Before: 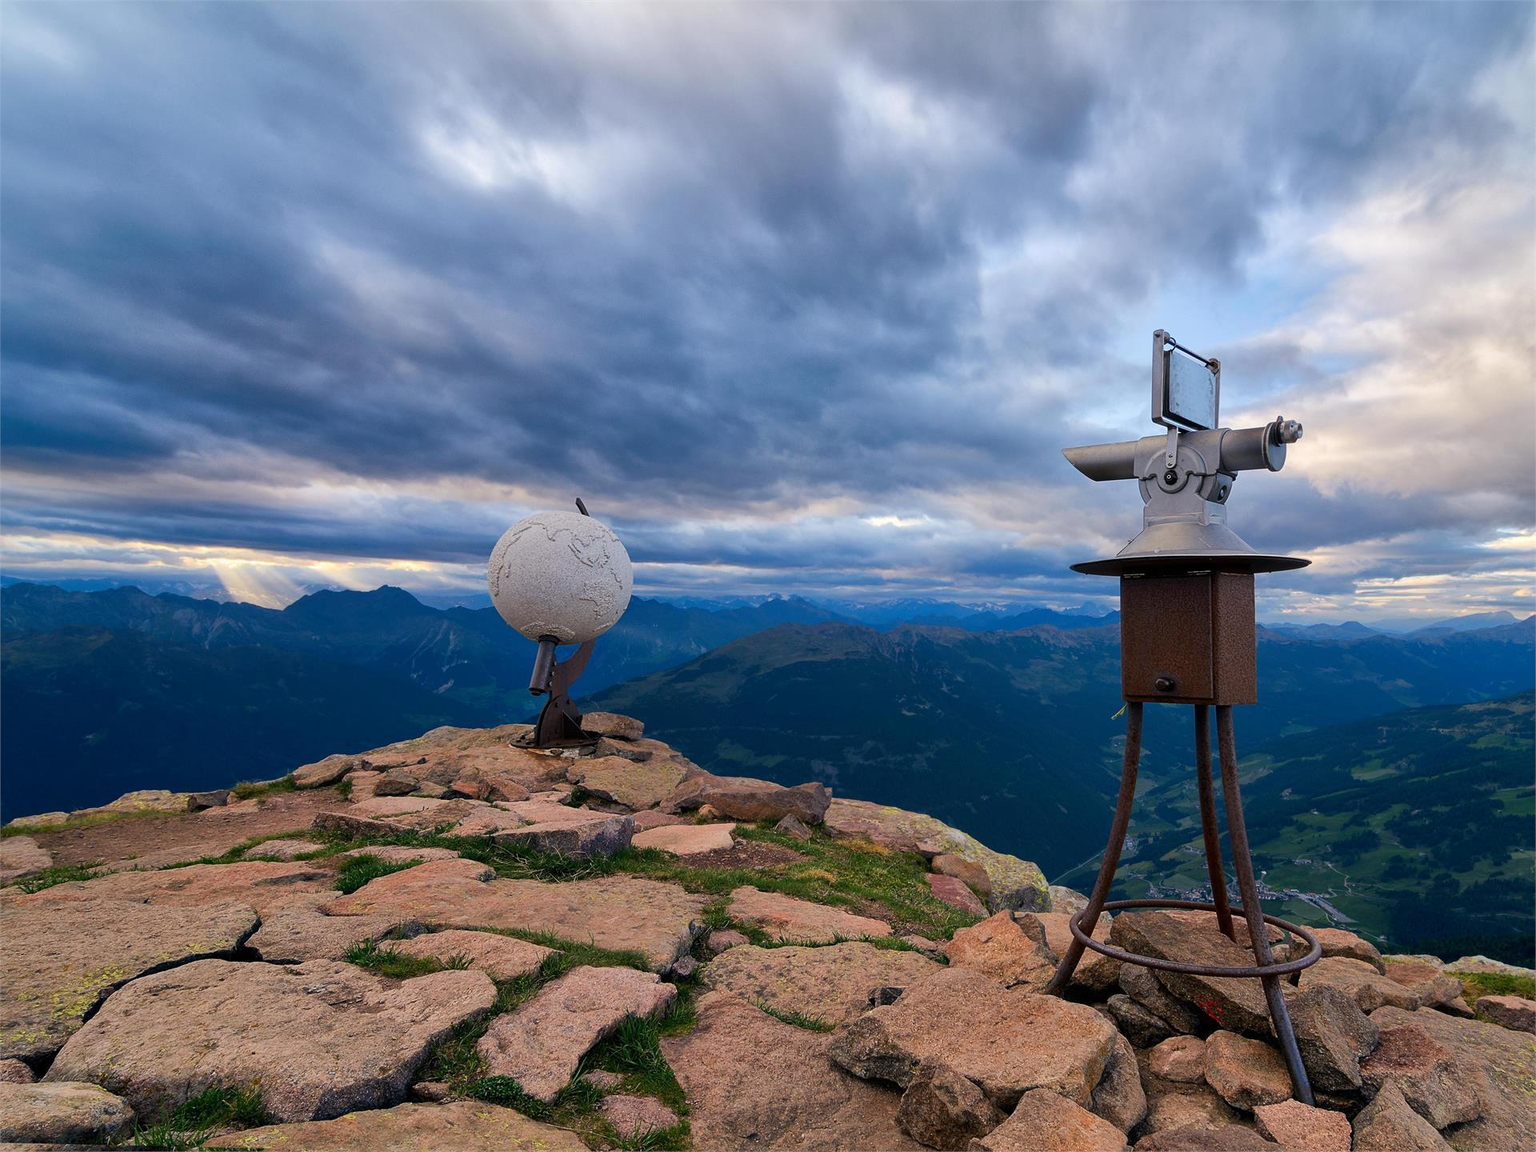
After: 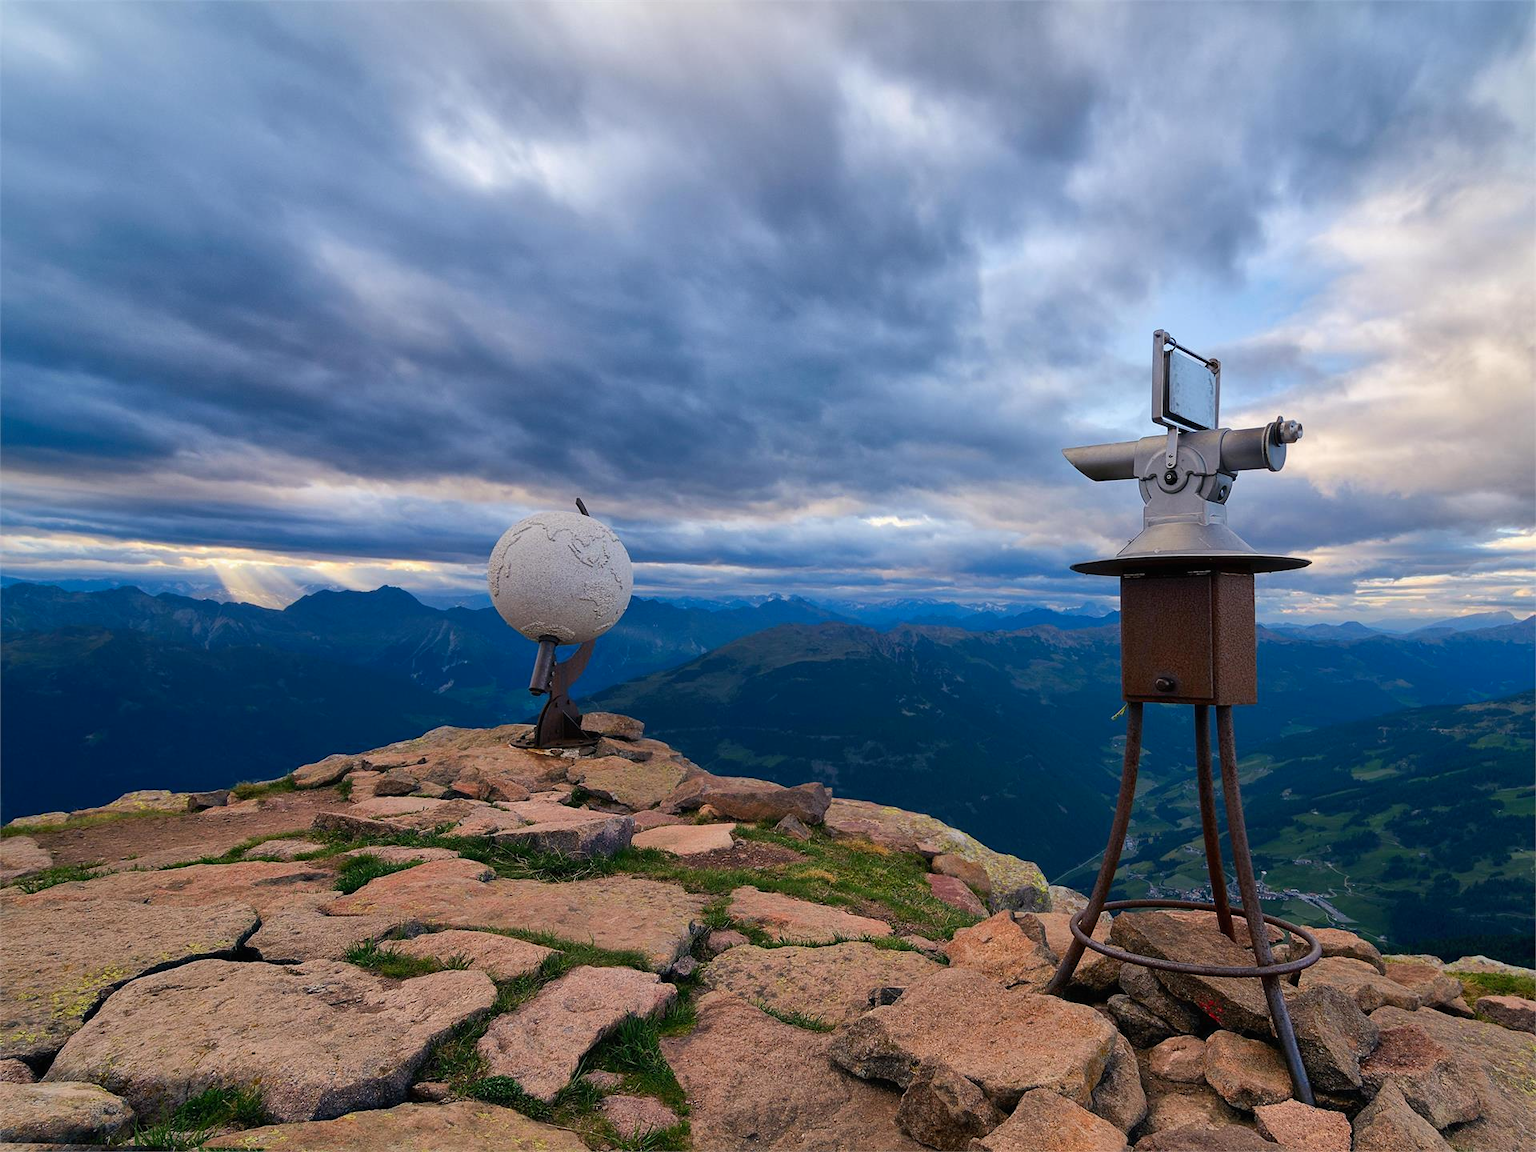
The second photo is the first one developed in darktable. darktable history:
contrast brightness saturation: contrast -0.015, brightness -0.007, saturation 0.035
